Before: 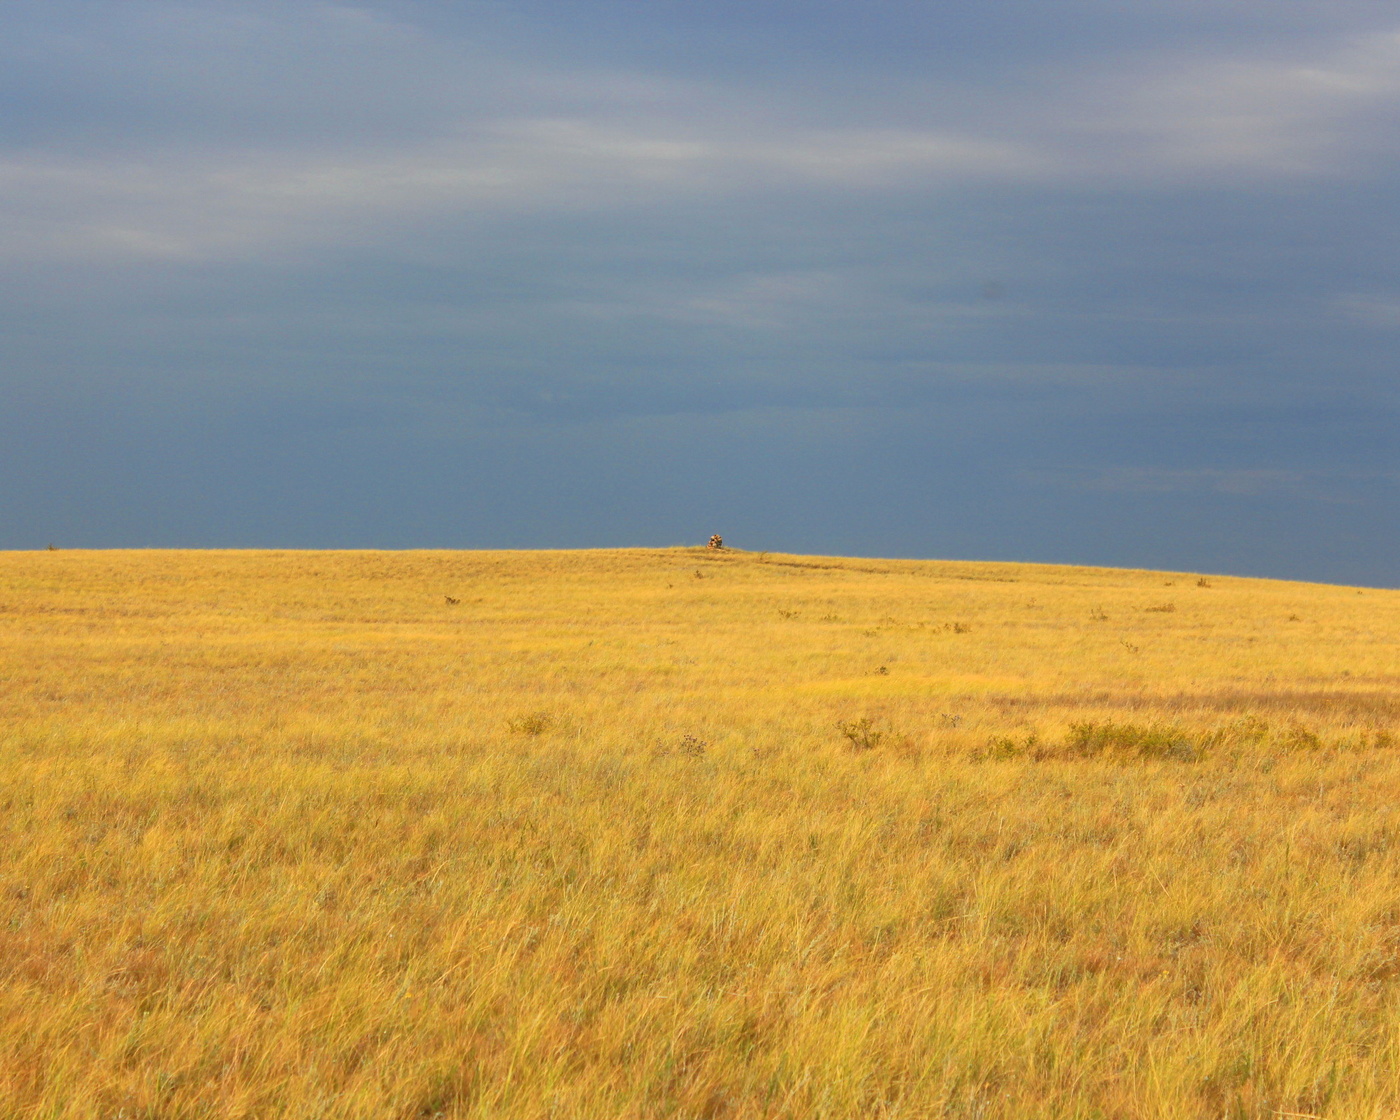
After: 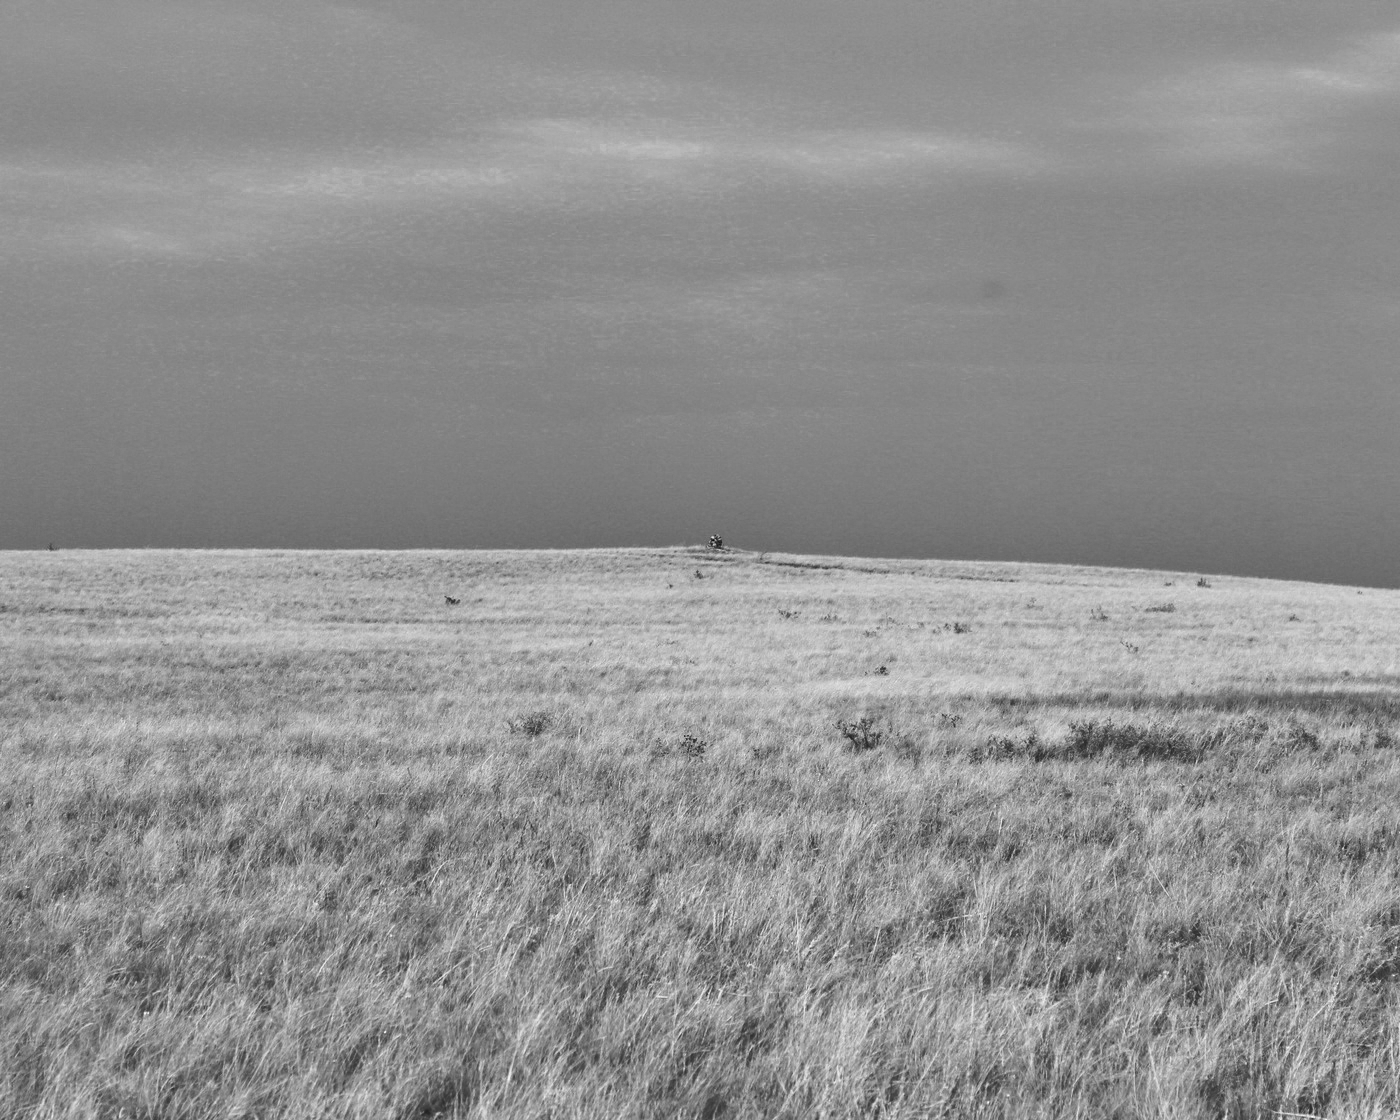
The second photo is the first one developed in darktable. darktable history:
color correction: highlights a* 9.97, highlights b* 38.72, shadows a* 14.45, shadows b* 3.06
levels: mode automatic
color zones: curves: ch0 [(0.002, 0.593) (0.143, 0.417) (0.285, 0.541) (0.455, 0.289) (0.608, 0.327) (0.727, 0.283) (0.869, 0.571) (1, 0.603)]; ch1 [(0, 0) (0.143, 0) (0.286, 0) (0.429, 0) (0.571, 0) (0.714, 0) (0.857, 0)]
shadows and highlights: radius 108.54, shadows 44.9, highlights -67.63, low approximation 0.01, soften with gaussian
filmic rgb: black relative exposure -7.78 EV, white relative exposure 4.41 EV, target black luminance 0%, hardness 3.76, latitude 50.56%, contrast 1.079, highlights saturation mix 9.63%, shadows ↔ highlights balance -0.245%
